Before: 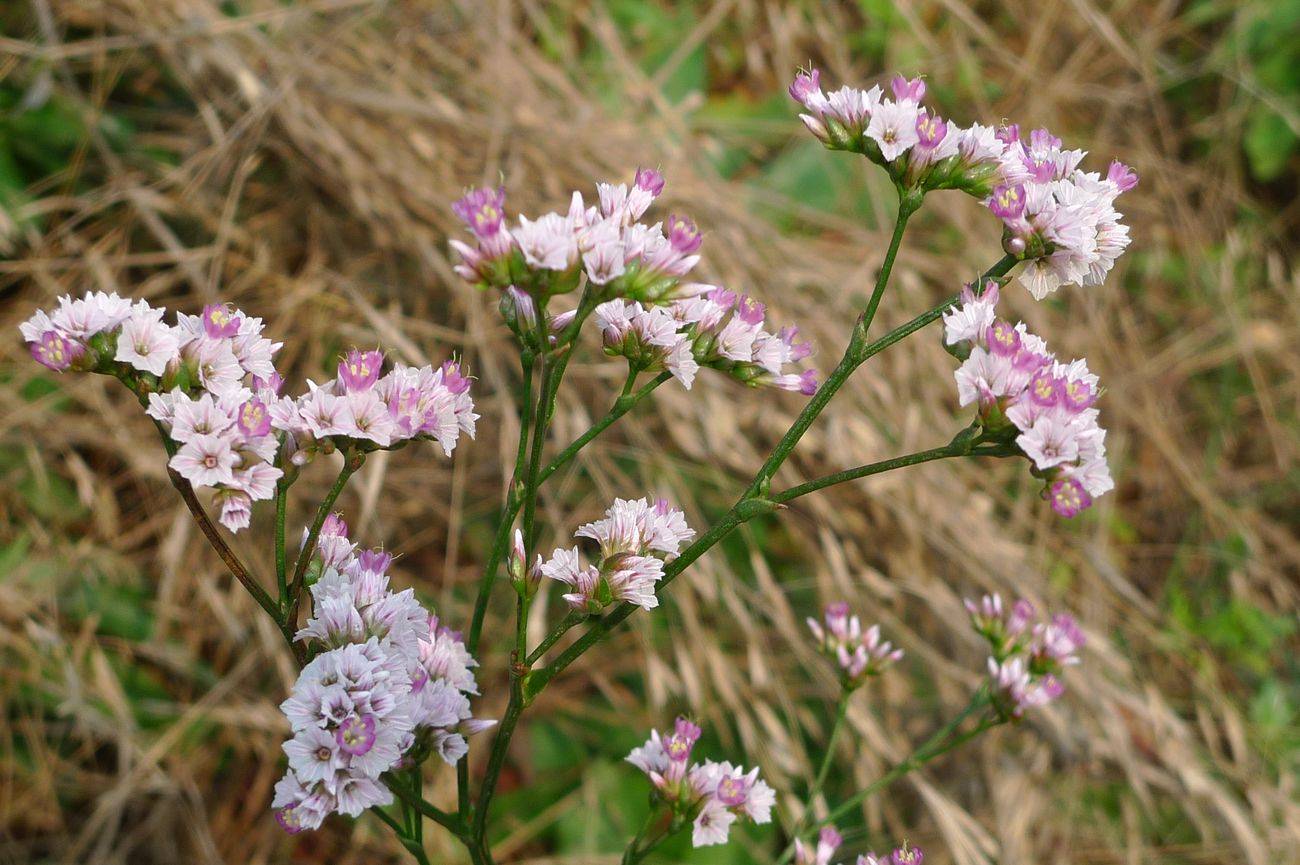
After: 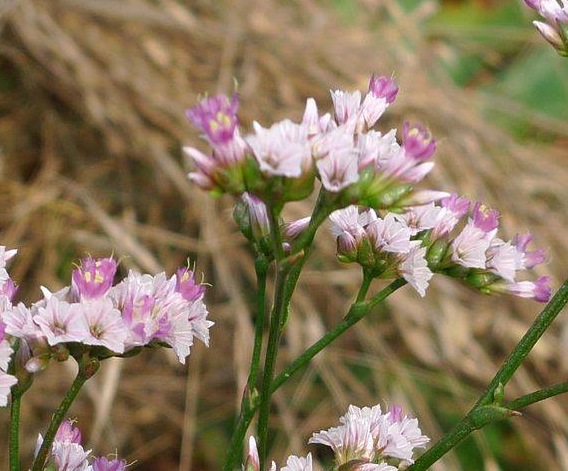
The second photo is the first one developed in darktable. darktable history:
crop: left 20.519%, top 10.773%, right 35.72%, bottom 34.693%
